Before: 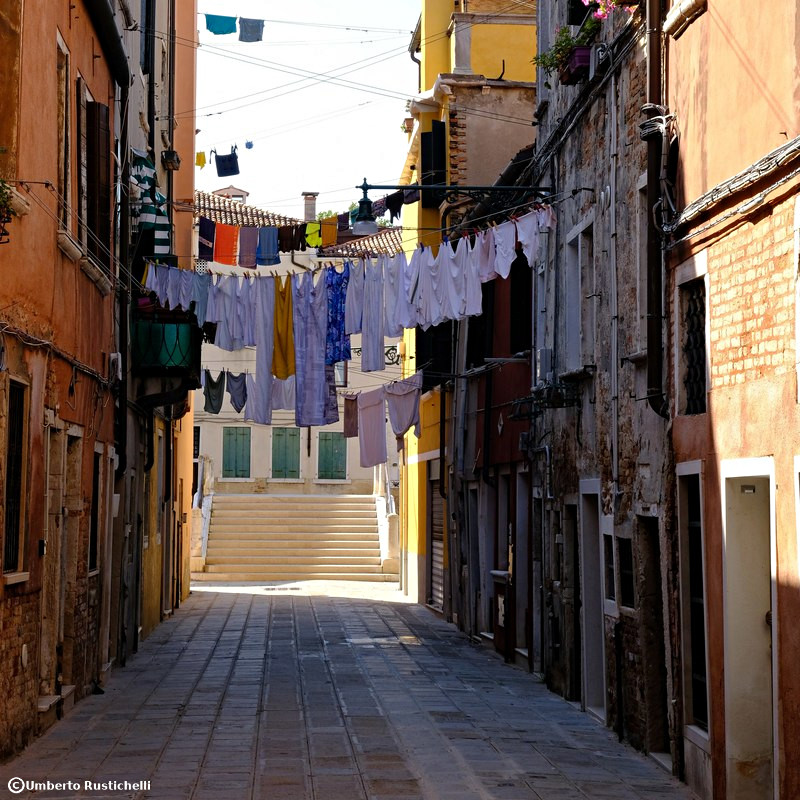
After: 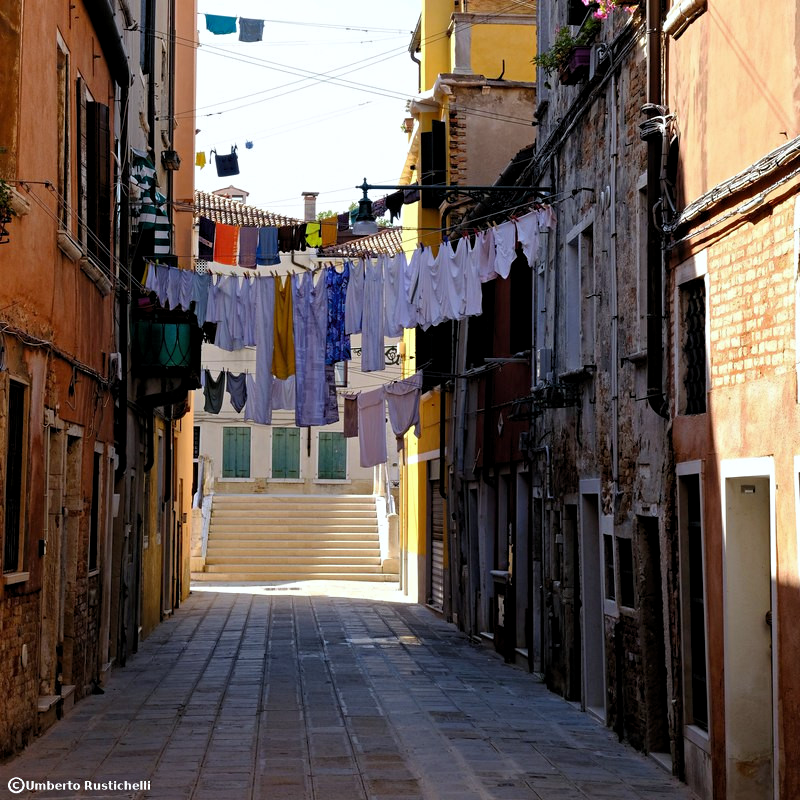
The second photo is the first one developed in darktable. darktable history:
levels: levels [0.016, 0.5, 0.996]
white balance: red 0.982, blue 1.018
